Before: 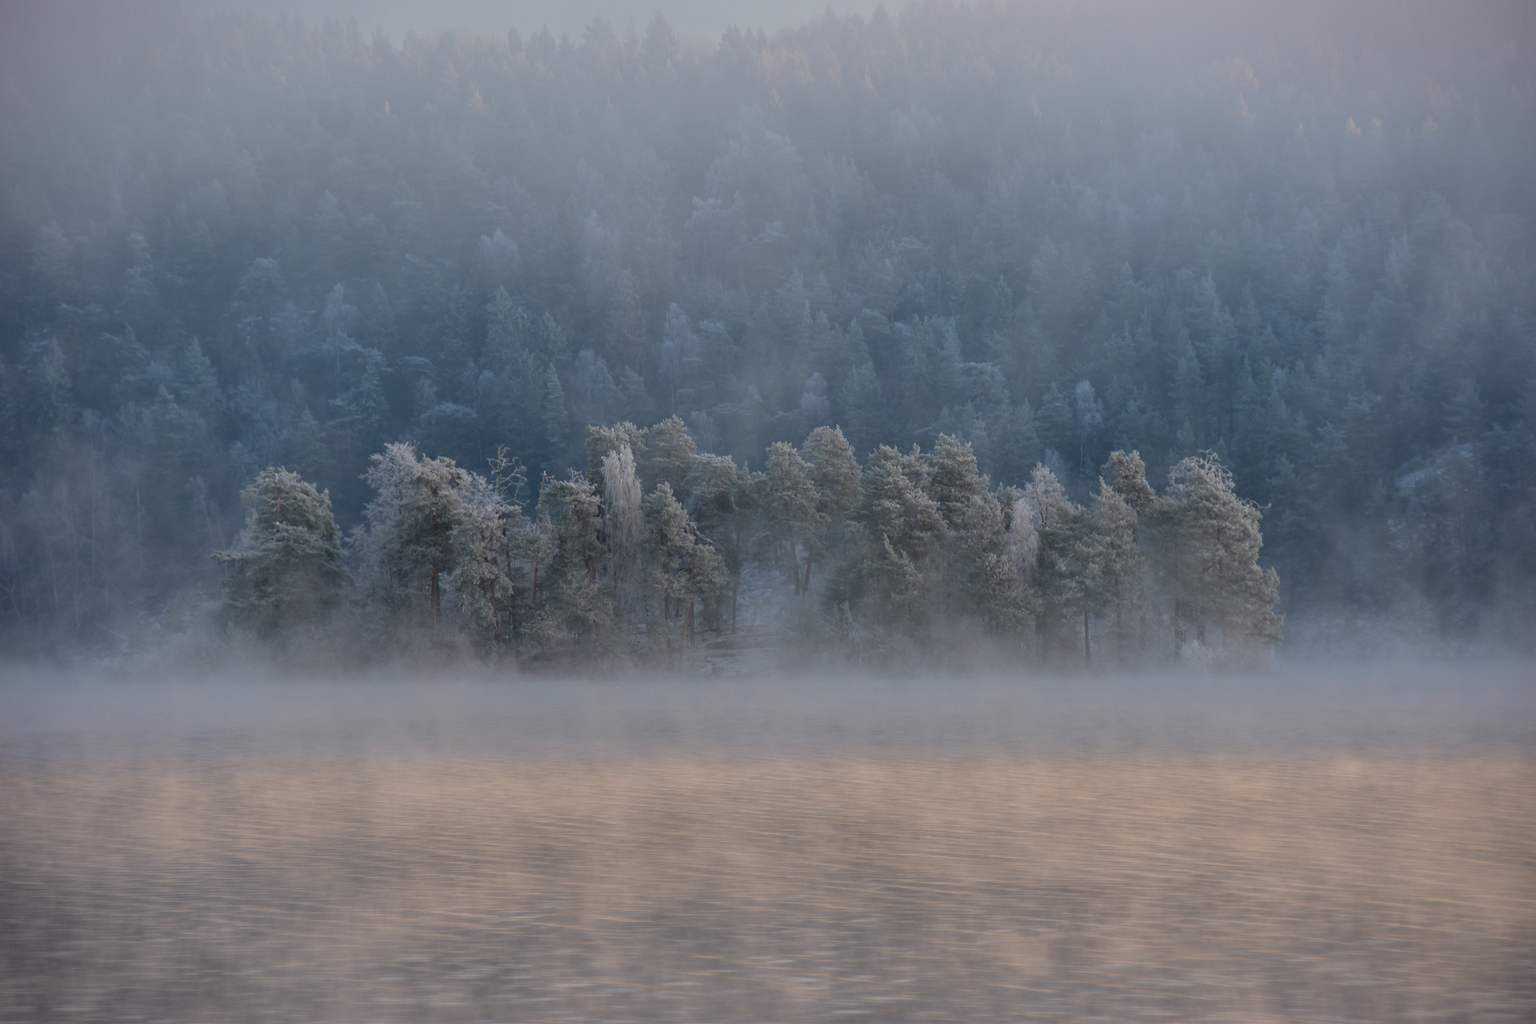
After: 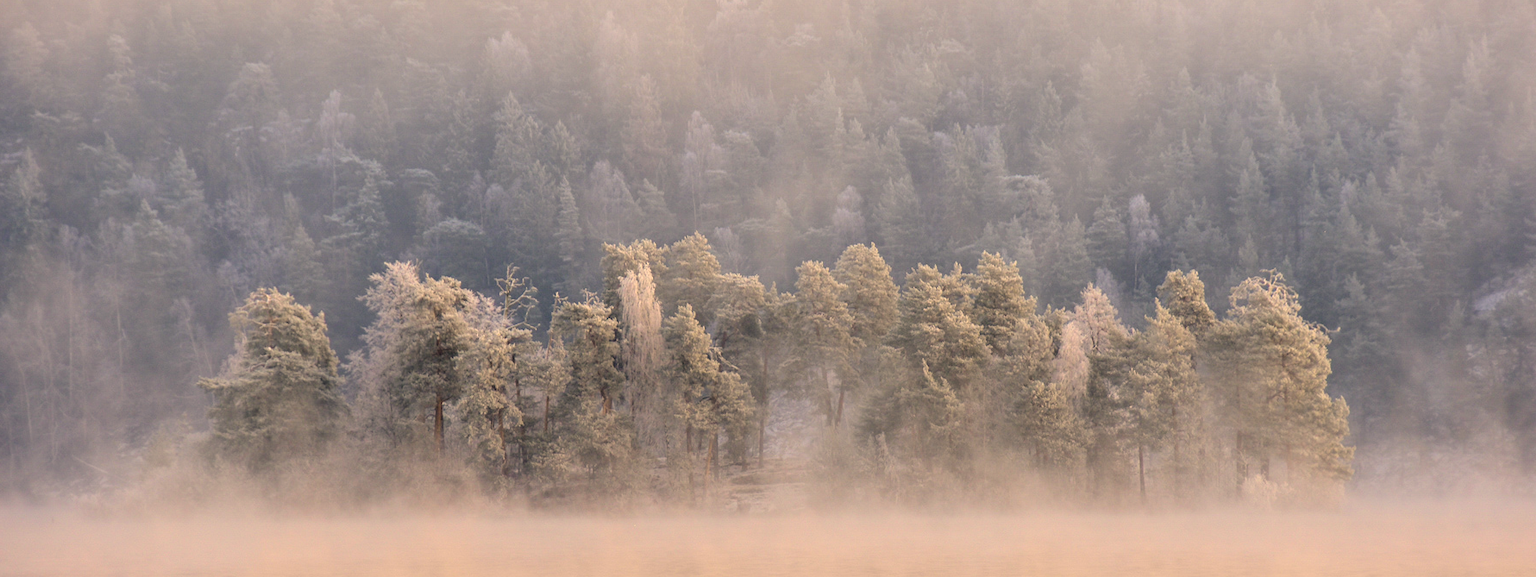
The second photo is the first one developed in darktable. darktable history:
crop: left 1.837%, top 19.537%, right 5.358%, bottom 28.108%
exposure: black level correction 0.001, exposure 0.498 EV, compensate highlight preservation false
color balance rgb: linear chroma grading › global chroma -15.772%, perceptual saturation grading › global saturation 38.969%, perceptual brilliance grading › global brilliance 25.303%
color correction: highlights a* 14.85, highlights b* 31.96
filmic rgb: black relative exposure -7.61 EV, white relative exposure 4.61 EV, target black luminance 0%, hardness 3.57, latitude 50.34%, contrast 1.037, highlights saturation mix 8.72%, shadows ↔ highlights balance -0.158%, color science v6 (2022)
levels: levels [0.016, 0.492, 0.969]
